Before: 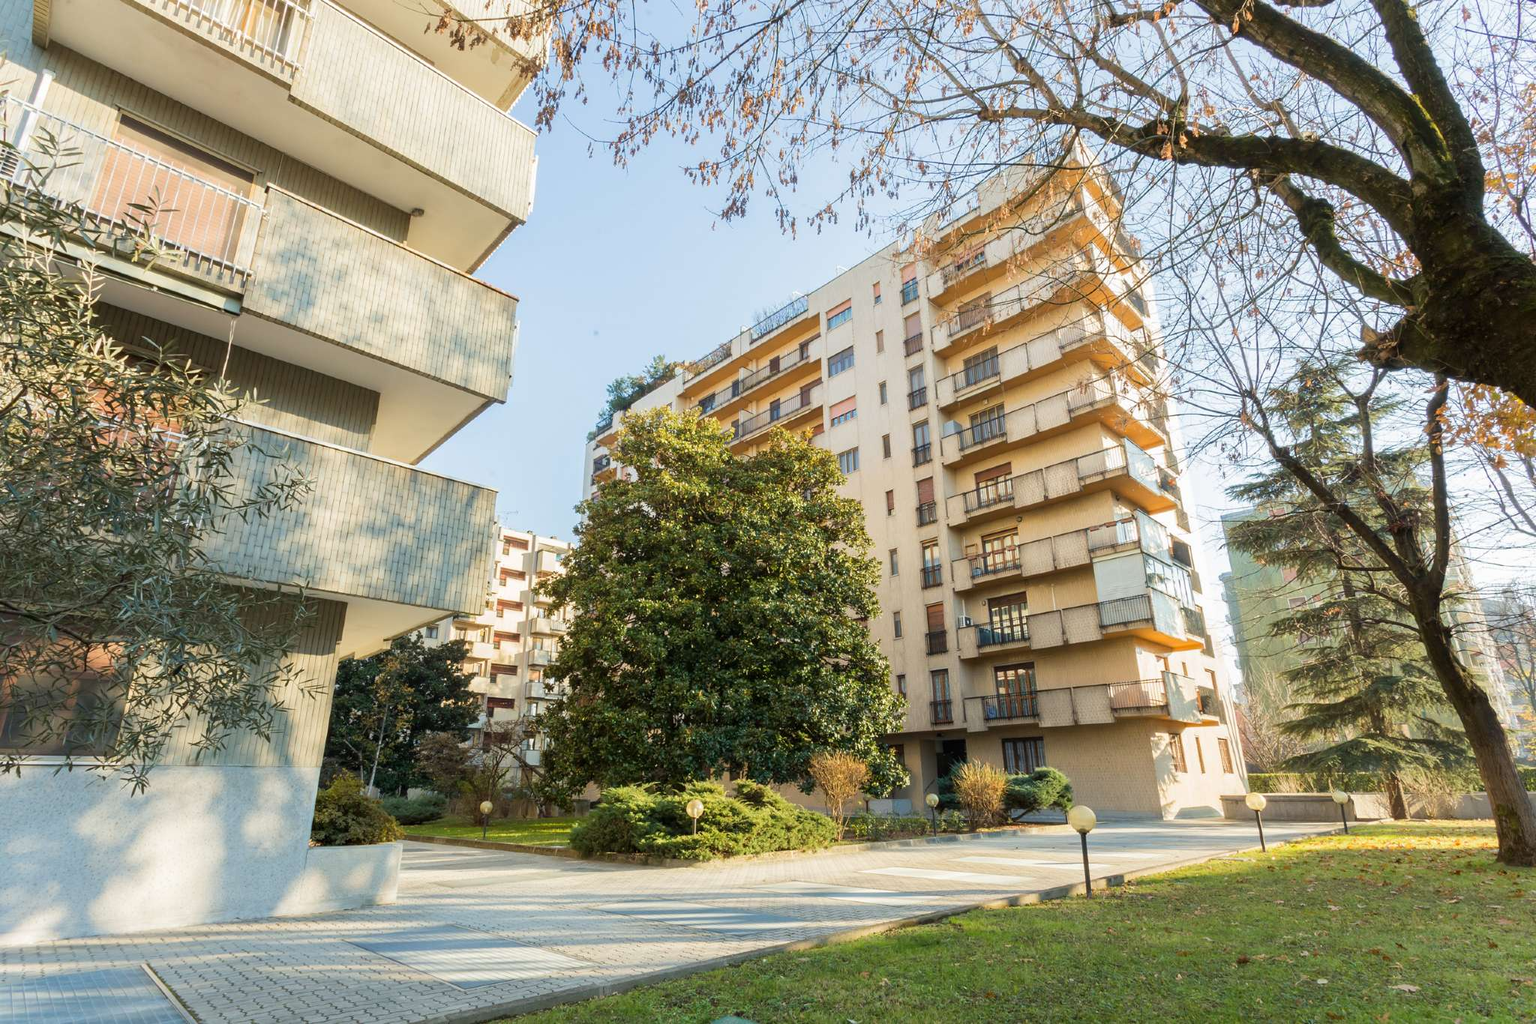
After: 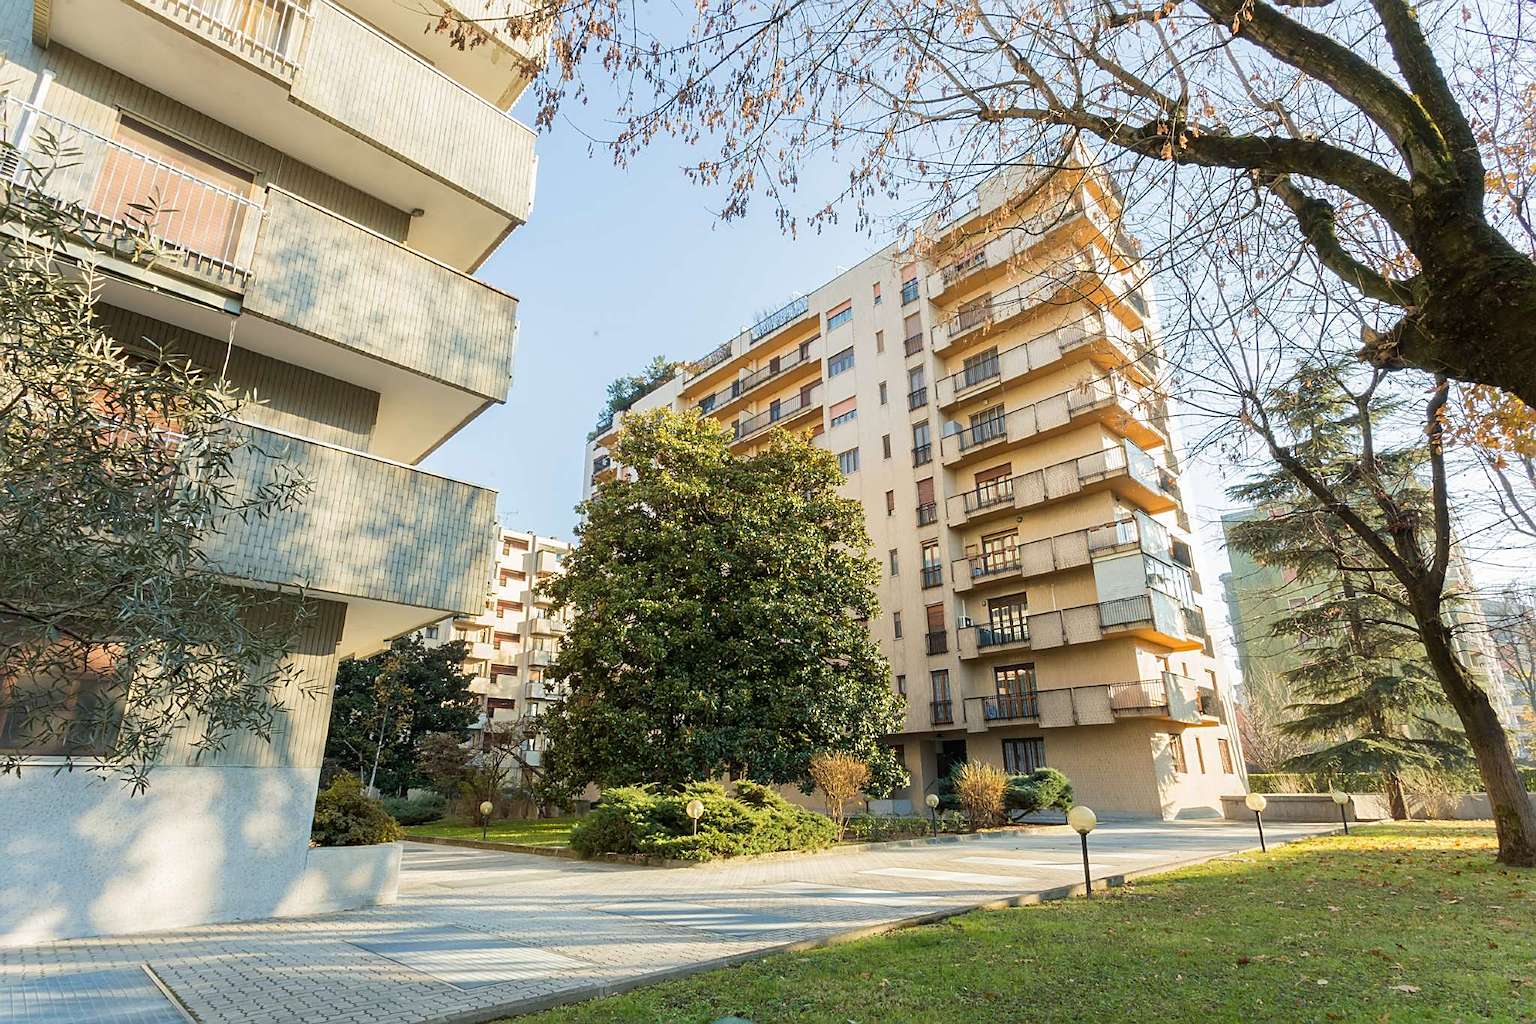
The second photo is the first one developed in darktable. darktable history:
levels: mode automatic, black 0.023%, white 99.97%, levels [0.062, 0.494, 0.925]
sharpen: on, module defaults
